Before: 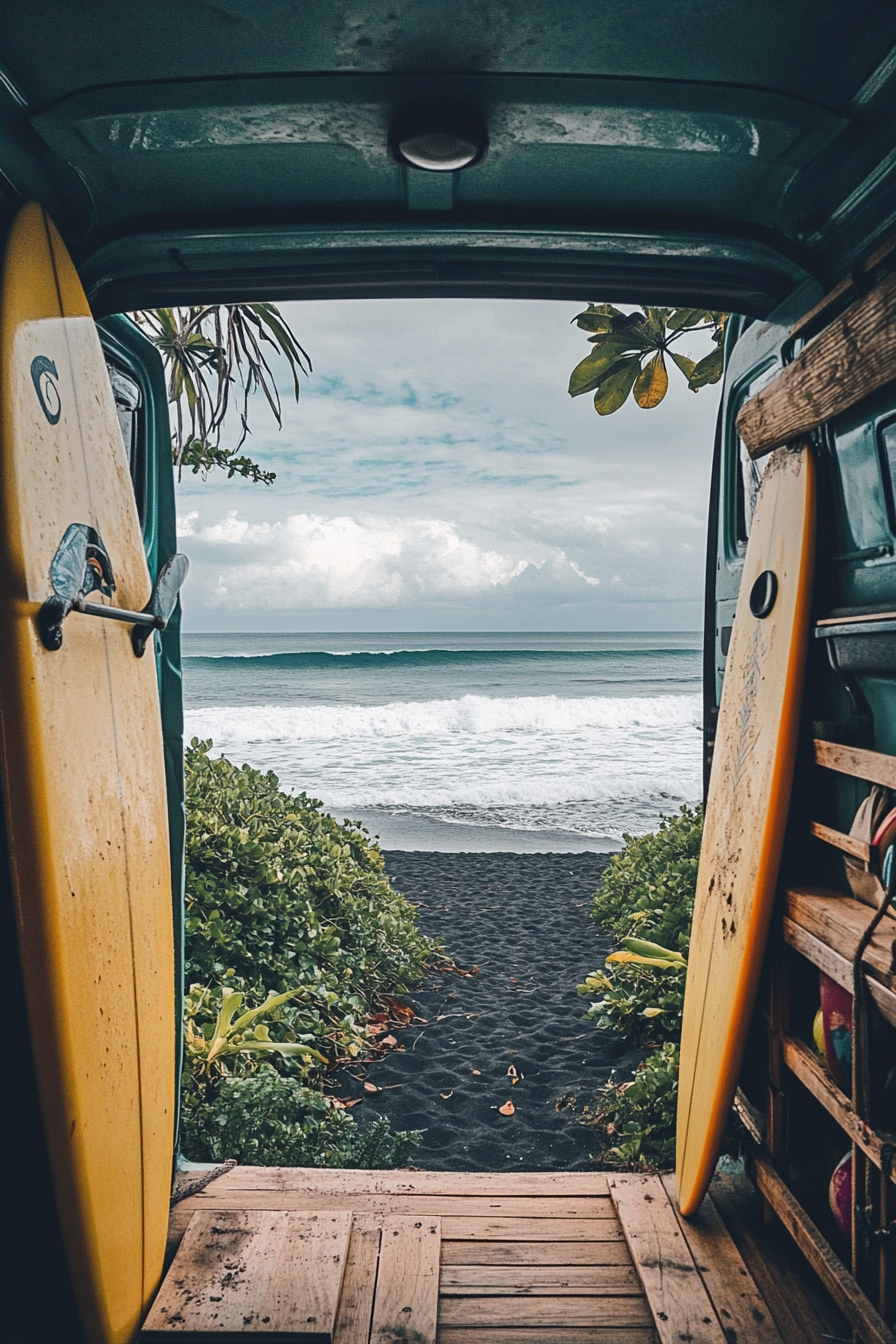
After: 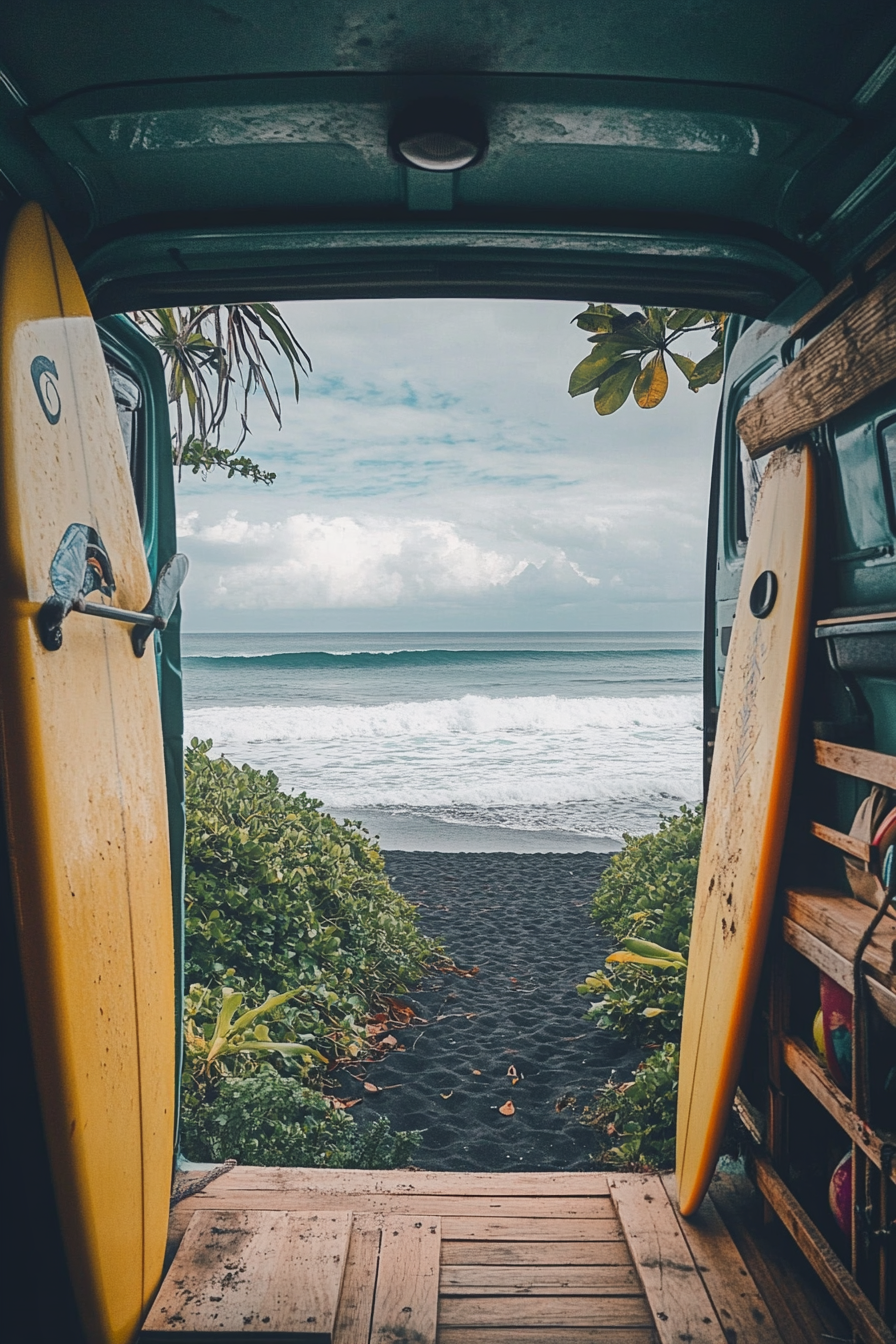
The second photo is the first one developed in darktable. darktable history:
contrast equalizer: octaves 7, y [[0.46, 0.454, 0.451, 0.451, 0.455, 0.46], [0.5 ×6], [0.5 ×6], [0 ×6], [0 ×6]]
